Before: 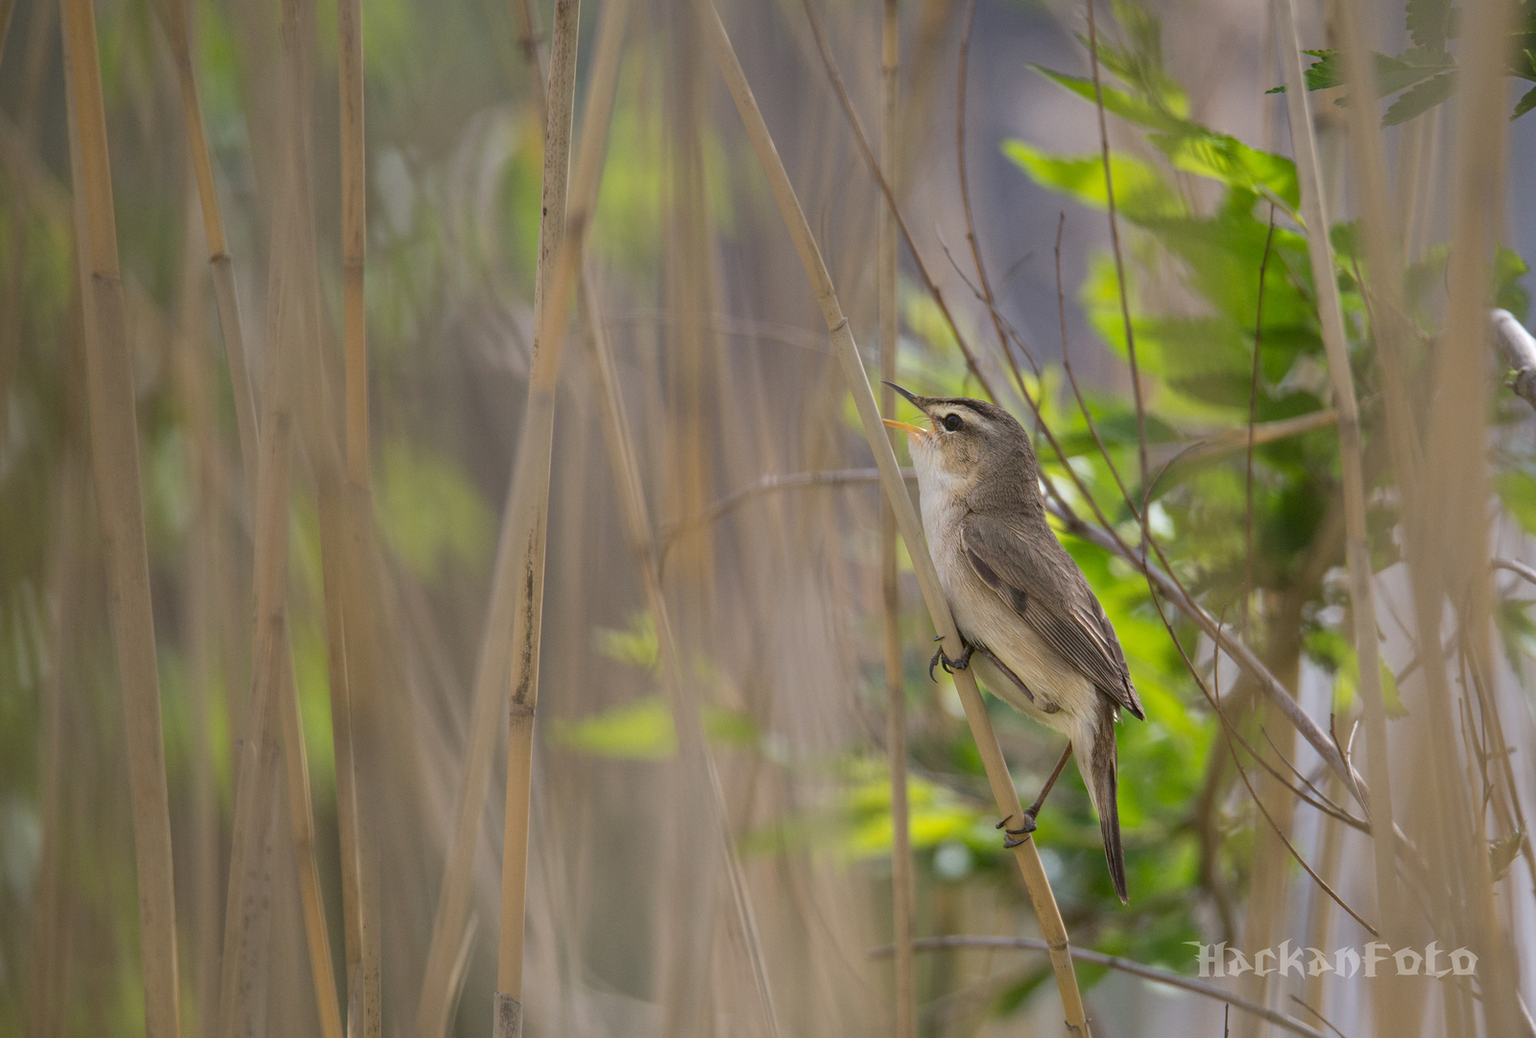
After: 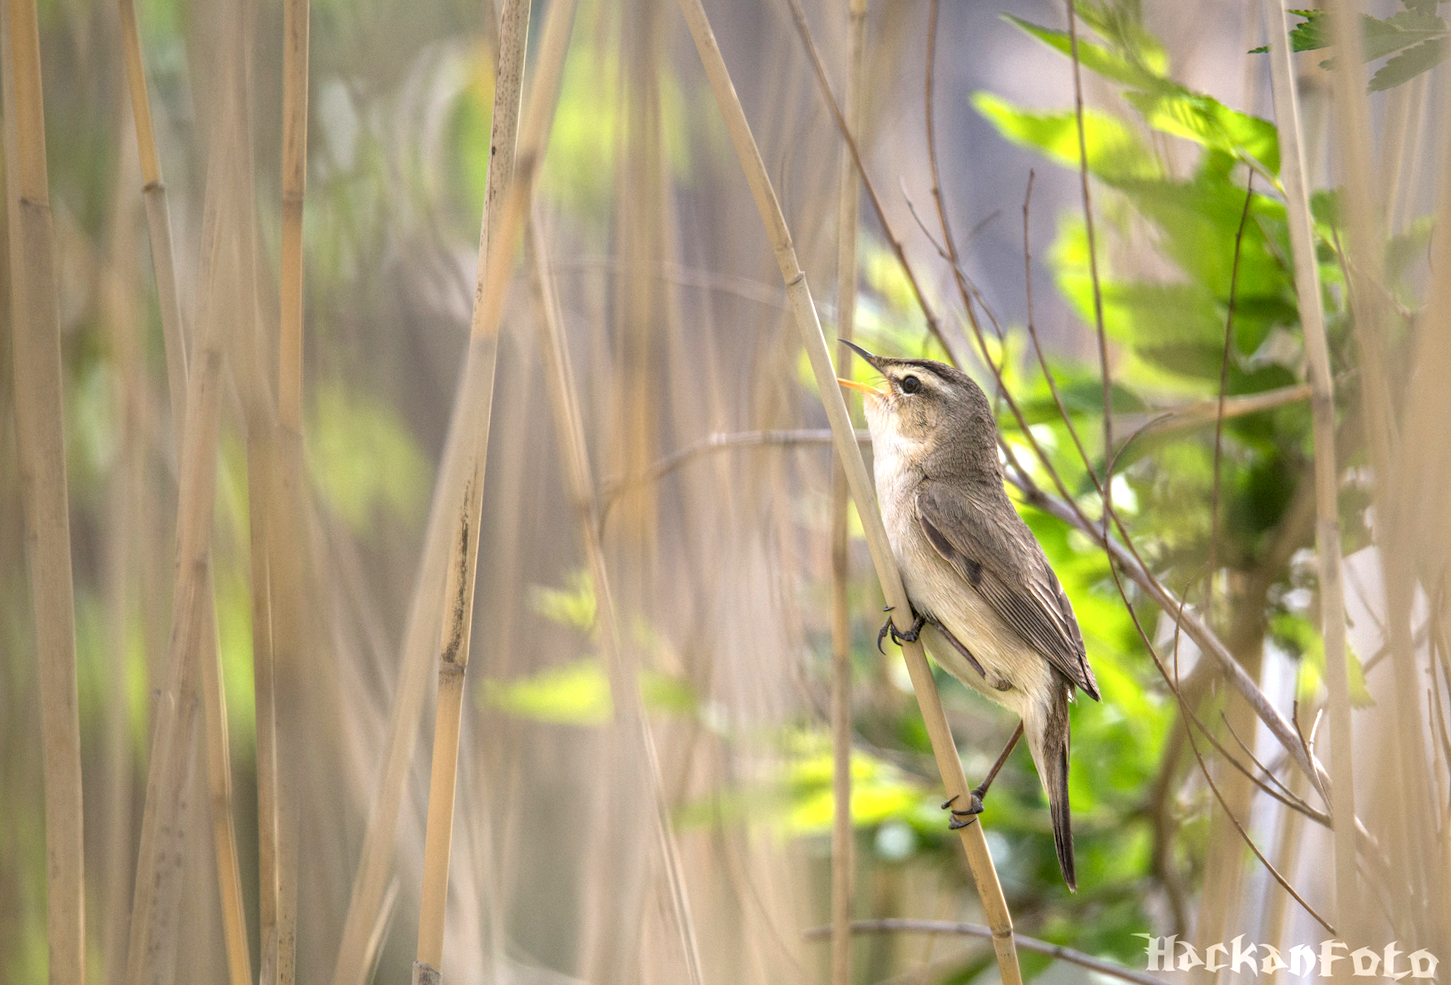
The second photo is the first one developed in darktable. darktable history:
crop and rotate: angle -1.95°, left 3.102%, top 3.628%, right 1.661%, bottom 0.657%
tone equalizer: -8 EV -1.06 EV, -7 EV -1 EV, -6 EV -0.833 EV, -5 EV -0.576 EV, -3 EV 0.584 EV, -2 EV 0.837 EV, -1 EV 1.01 EV, +0 EV 1.08 EV
local contrast: on, module defaults
